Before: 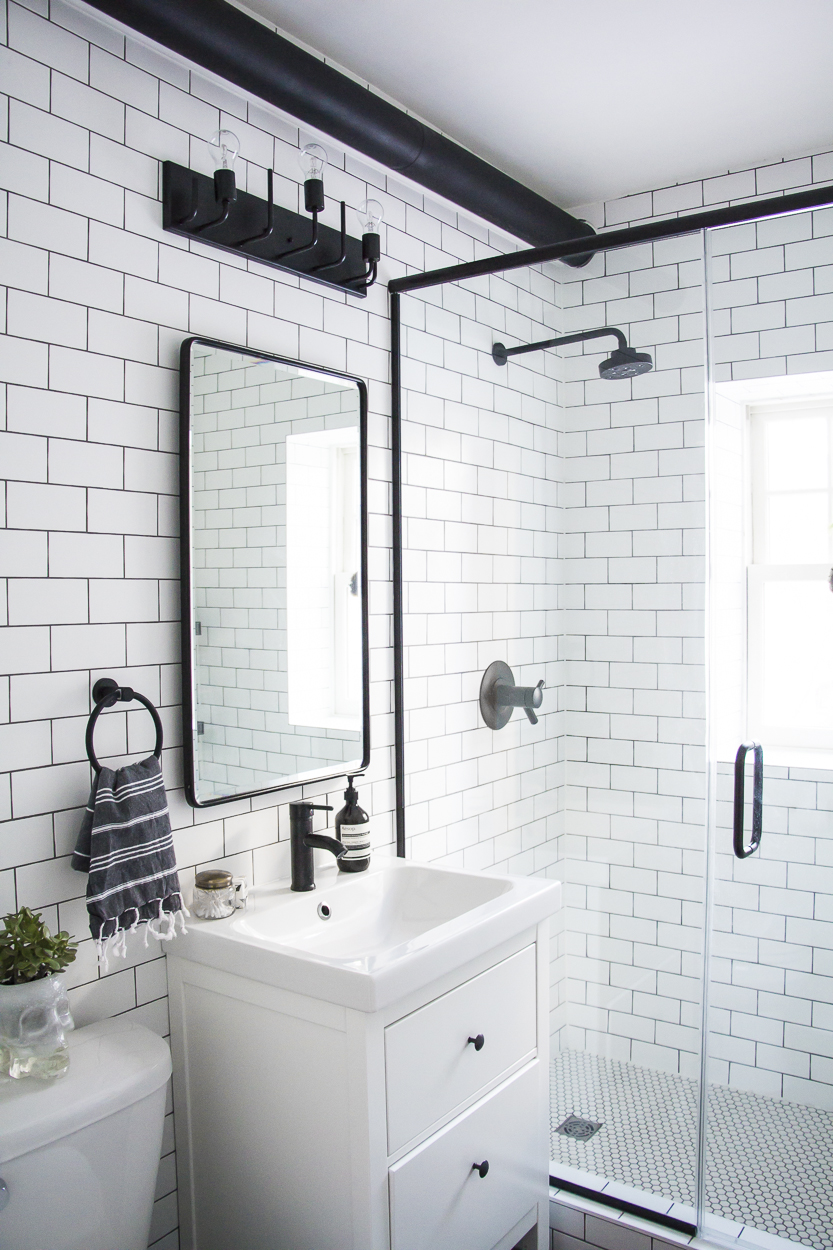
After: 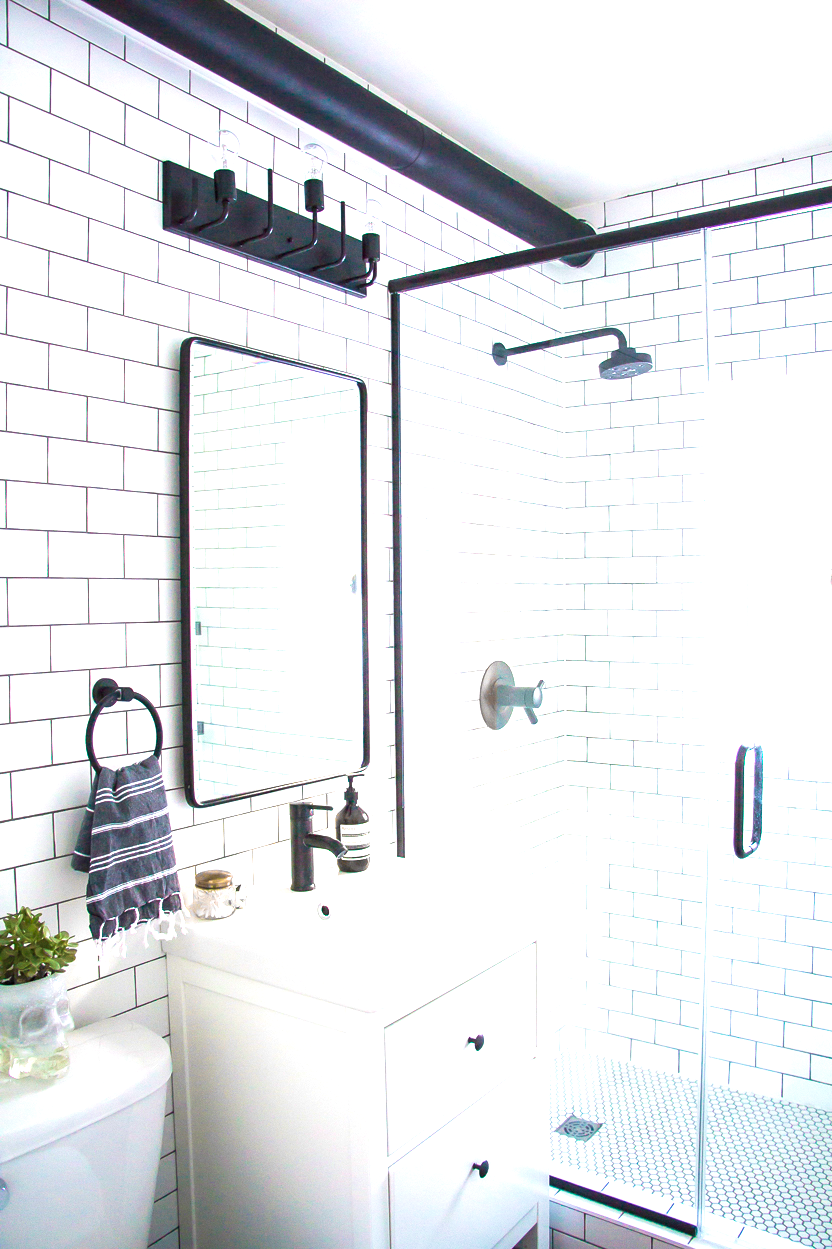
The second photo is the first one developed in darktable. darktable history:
velvia: strength 44.88%
exposure: black level correction 0, exposure 1.2 EV, compensate highlight preservation false
color balance rgb: perceptual saturation grading › global saturation 10.268%, contrast -9.575%
